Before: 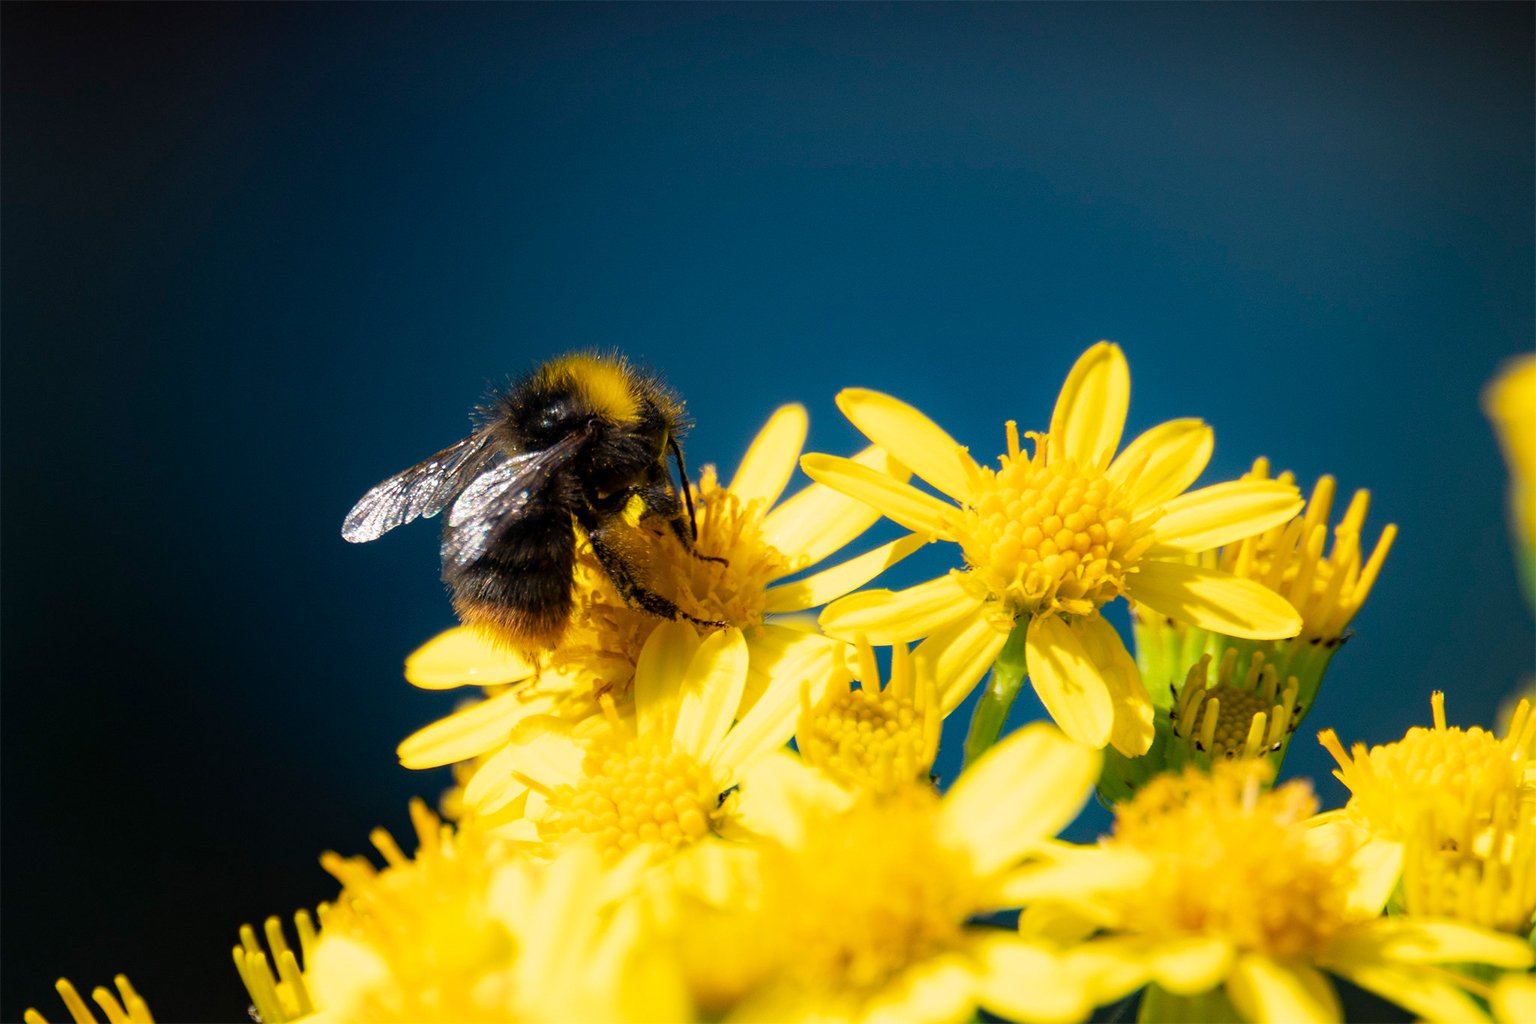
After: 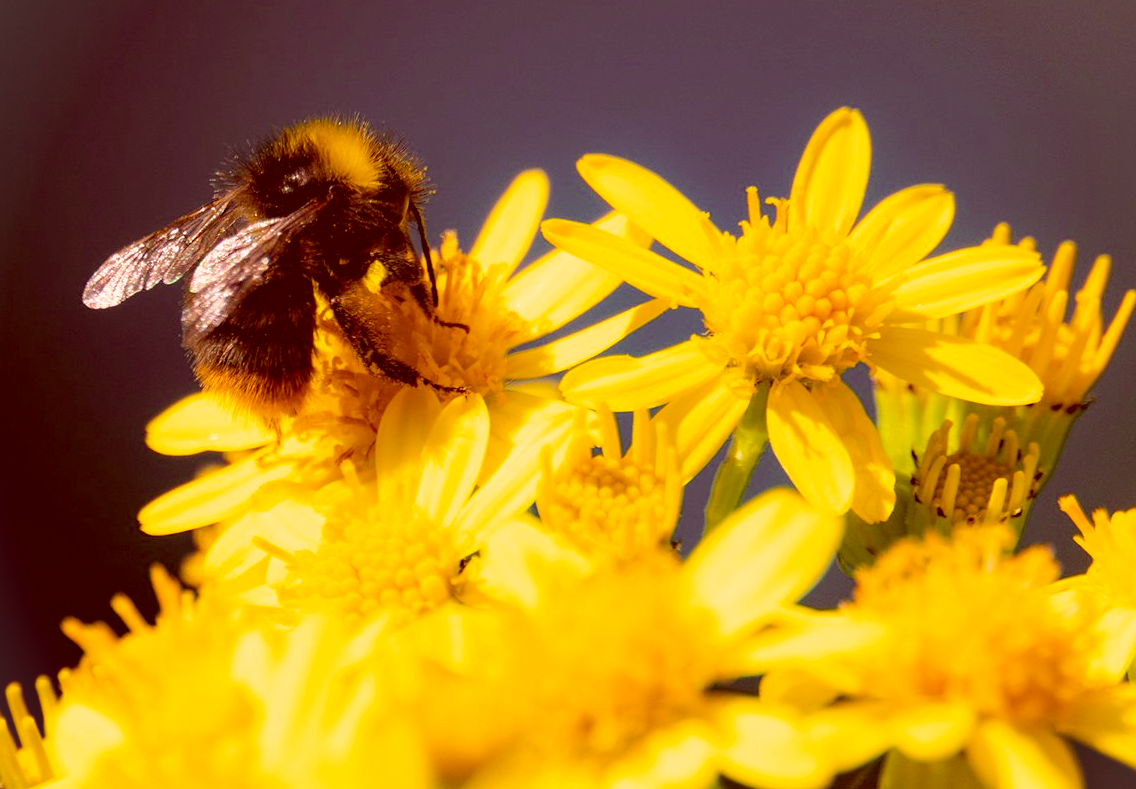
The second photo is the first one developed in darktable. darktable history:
crop: left 16.871%, top 22.857%, right 9.116%
color balance rgb: perceptual saturation grading › global saturation 25%, perceptual brilliance grading › mid-tones 10%, perceptual brilliance grading › shadows 15%, global vibrance 20%
vignetting: fall-off start 100%, brightness 0.05, saturation 0
velvia: on, module defaults
color correction: highlights a* 9.03, highlights b* 8.71, shadows a* 40, shadows b* 40, saturation 0.8
